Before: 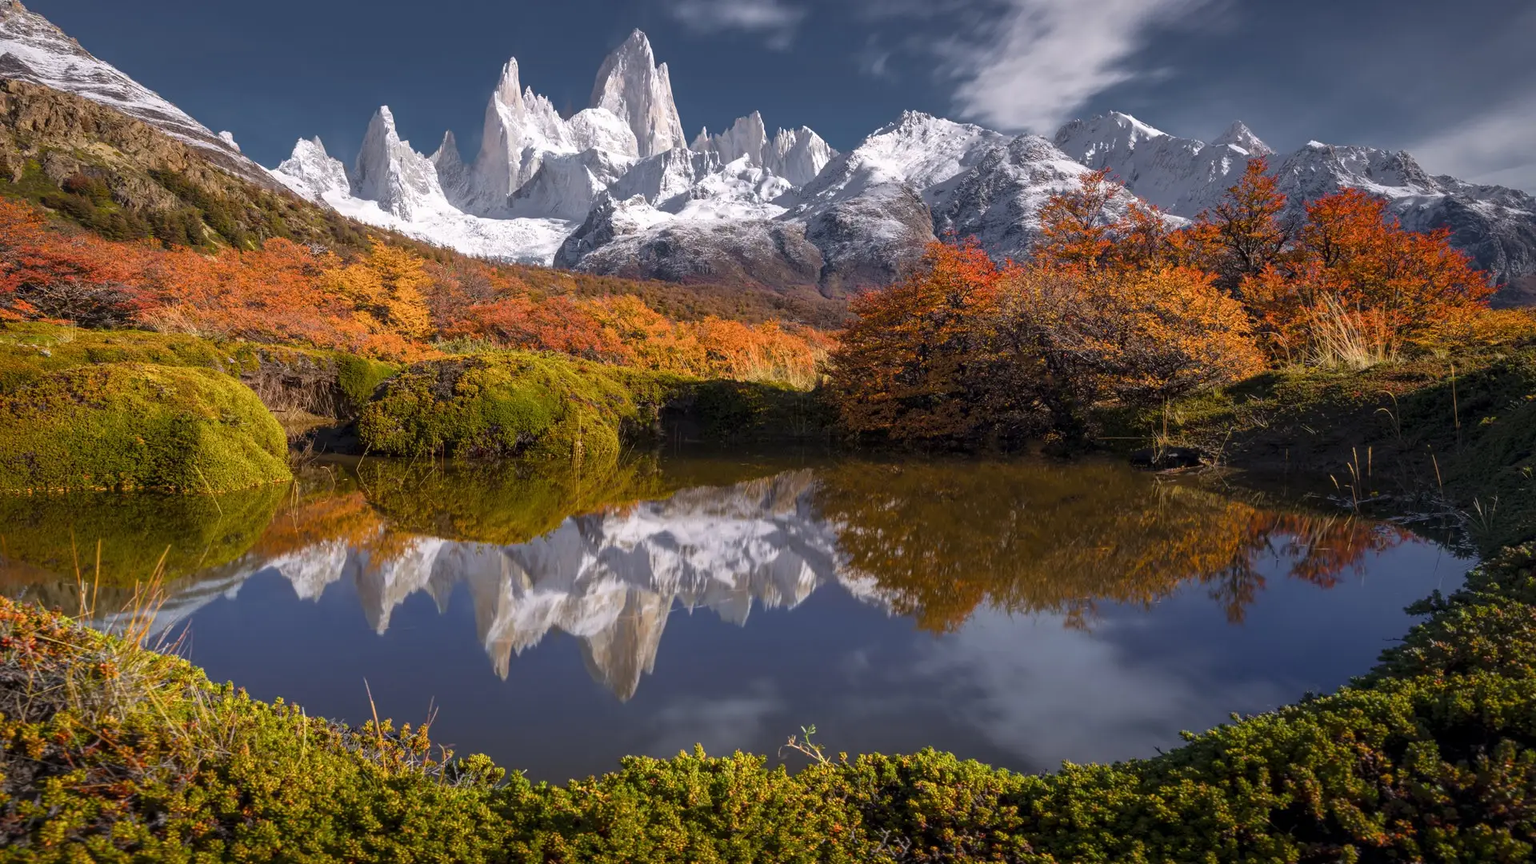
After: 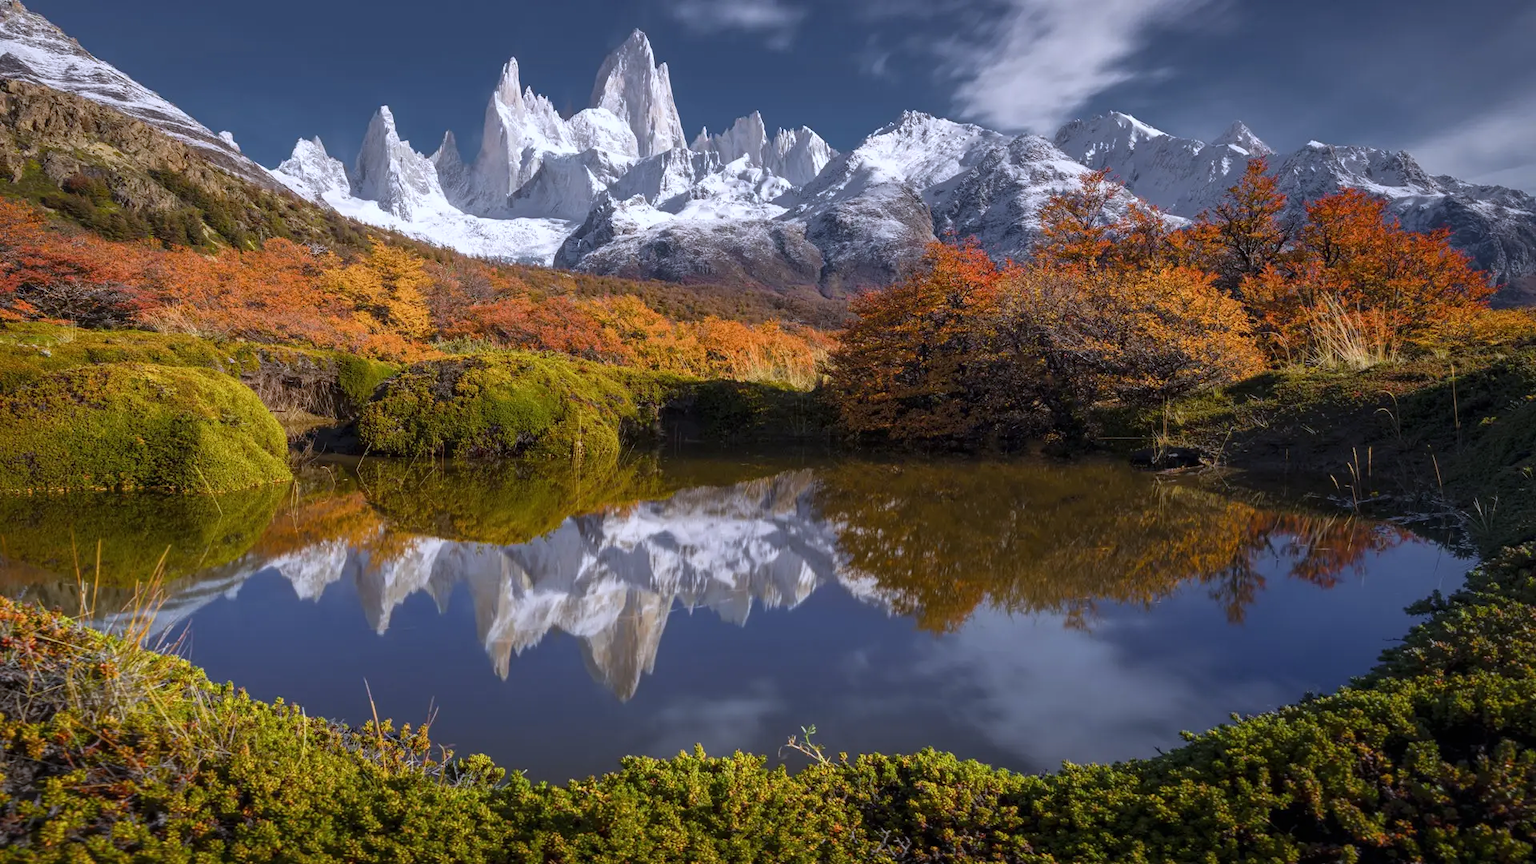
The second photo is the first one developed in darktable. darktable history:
color contrast: green-magenta contrast 0.96
exposure: black level correction 0, compensate exposure bias true, compensate highlight preservation false
white balance: red 0.954, blue 1.079
